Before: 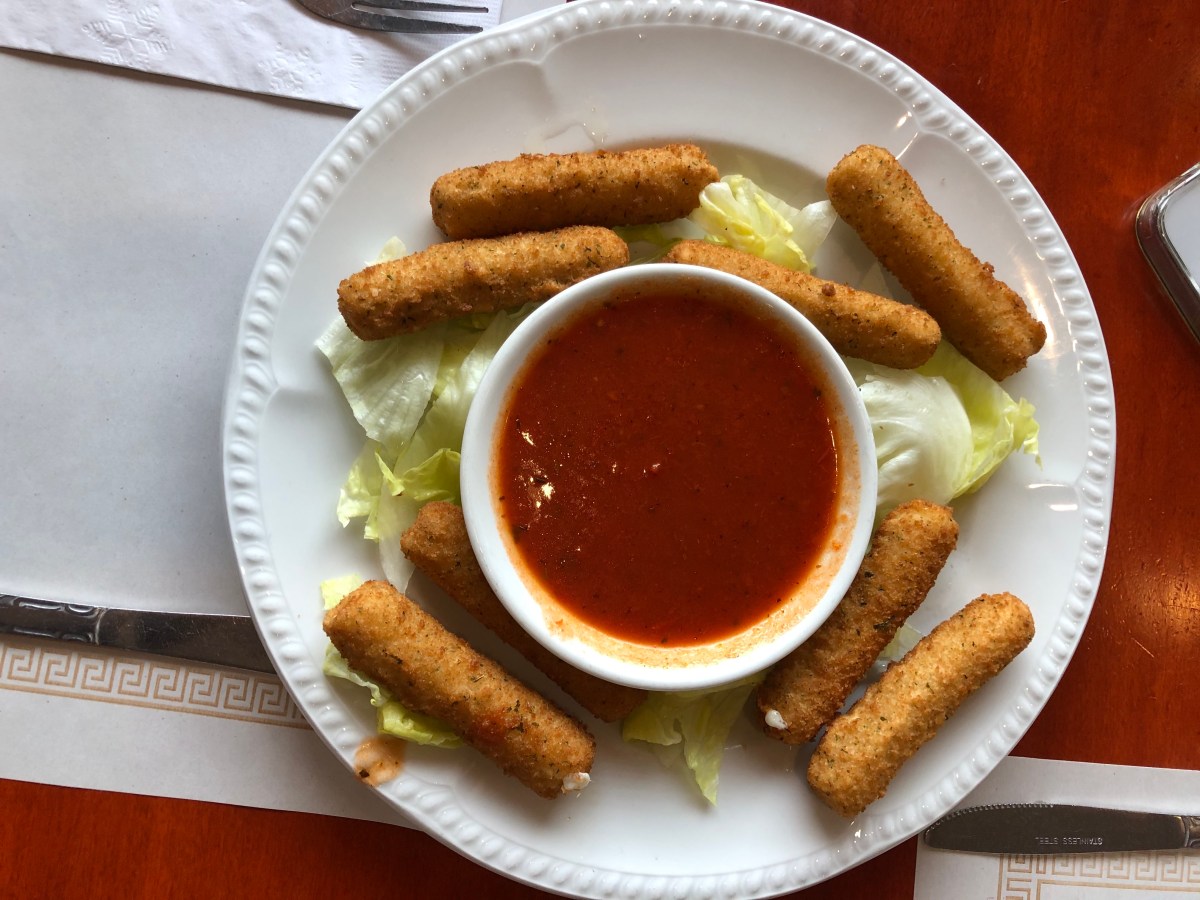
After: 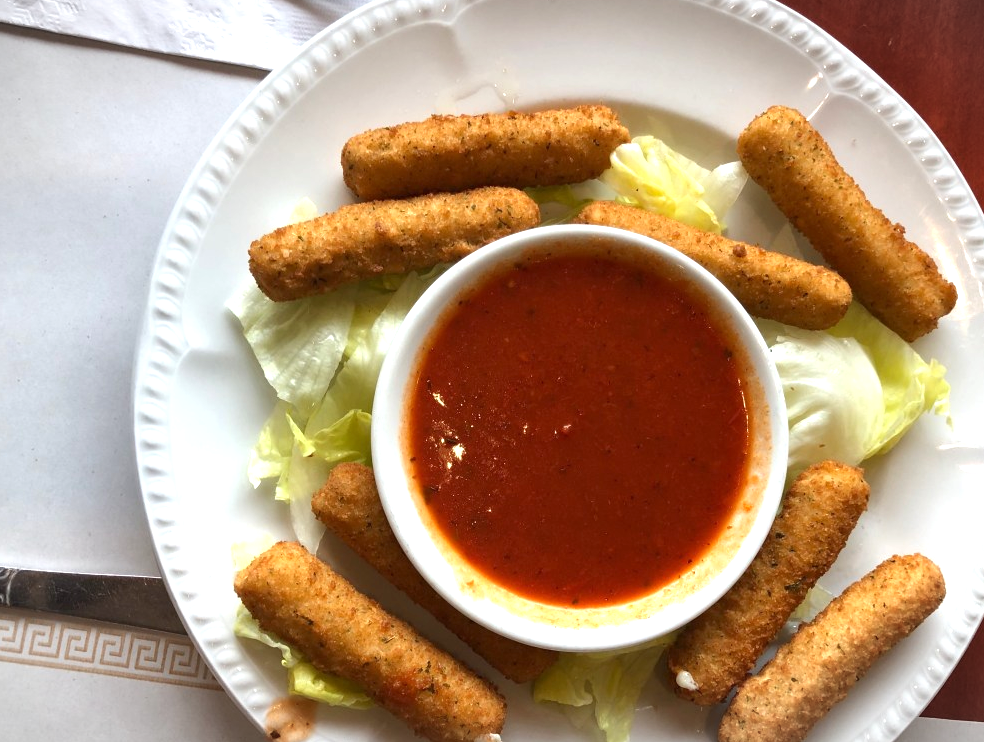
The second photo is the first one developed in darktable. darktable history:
exposure: exposure 0.567 EV, compensate highlight preservation false
crop and rotate: left 7.464%, top 4.436%, right 10.524%, bottom 13.102%
vignetting: fall-off start 100.96%, brightness -0.277, width/height ratio 1.322, unbound false
